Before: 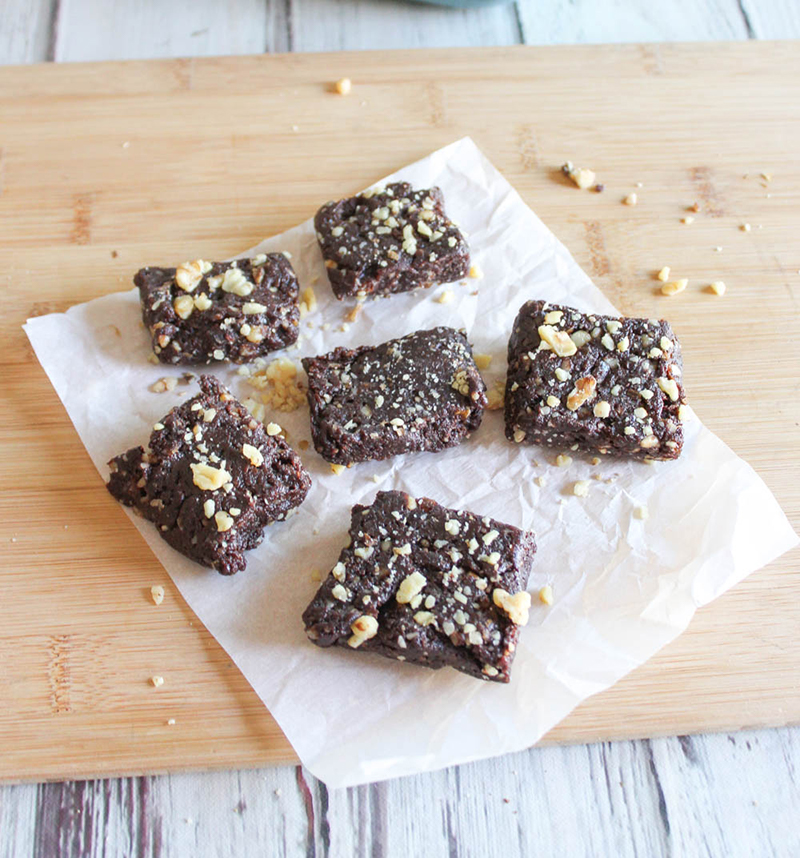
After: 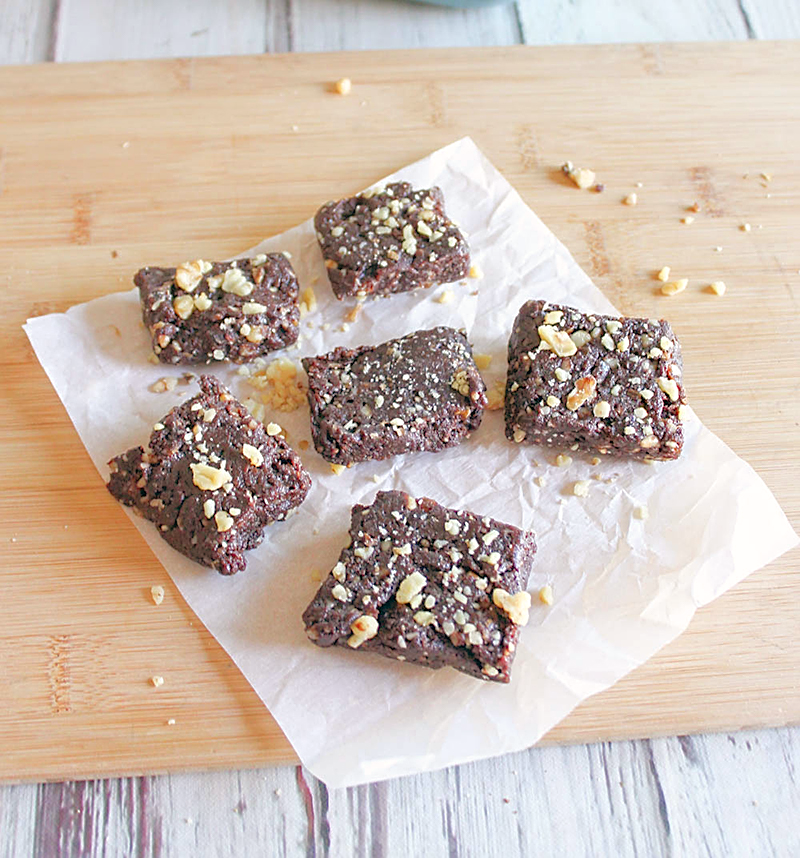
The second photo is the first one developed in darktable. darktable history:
sharpen: on, module defaults
color balance: lift [1, 0.998, 1.001, 1.002], gamma [1, 1.02, 1, 0.98], gain [1, 1.02, 1.003, 0.98]
tone curve: curves: ch0 [(0, 0) (0.004, 0.008) (0.077, 0.156) (0.169, 0.29) (0.774, 0.774) (1, 1)], color space Lab, linked channels, preserve colors none
